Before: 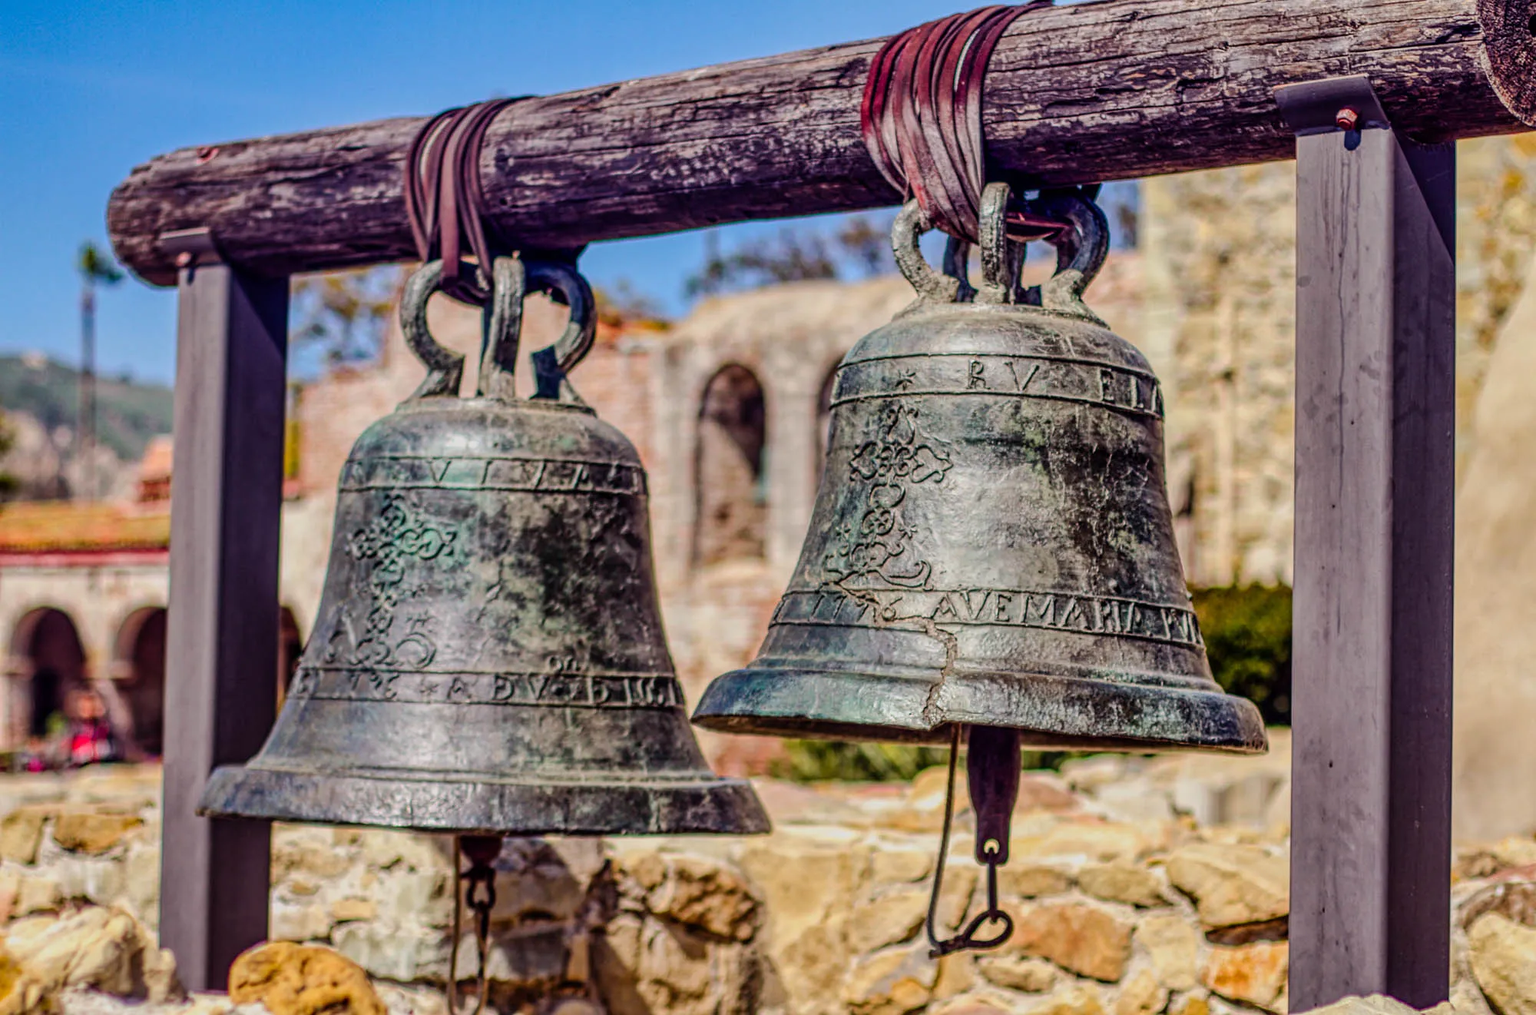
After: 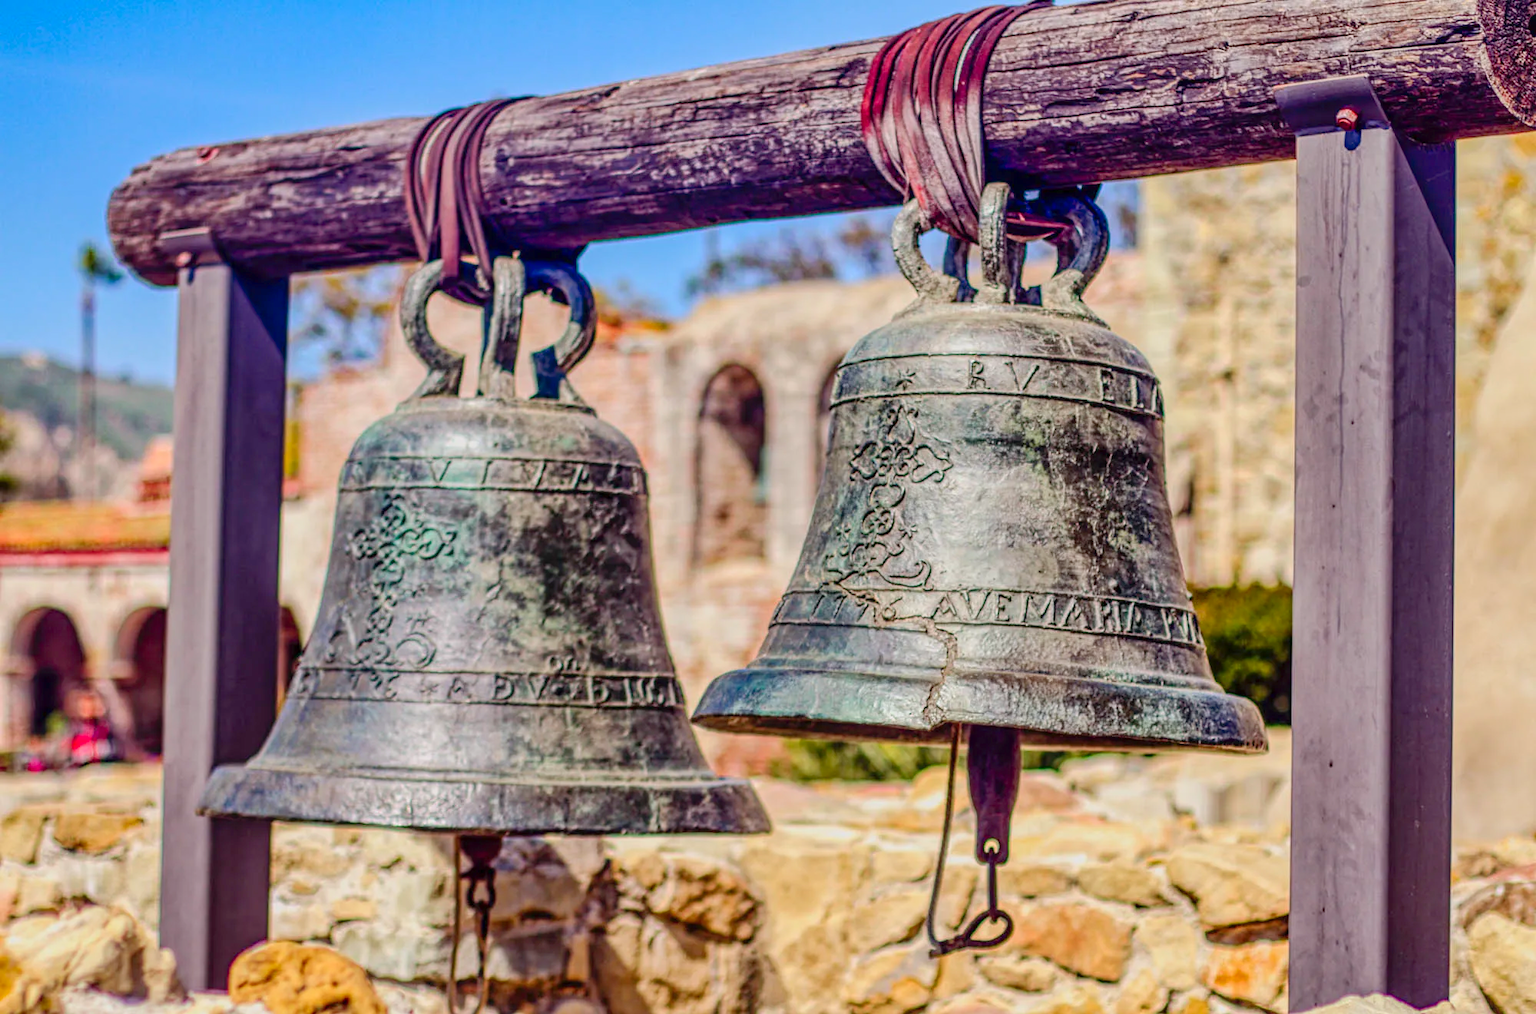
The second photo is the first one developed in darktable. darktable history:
levels: levels [0, 0.445, 1]
